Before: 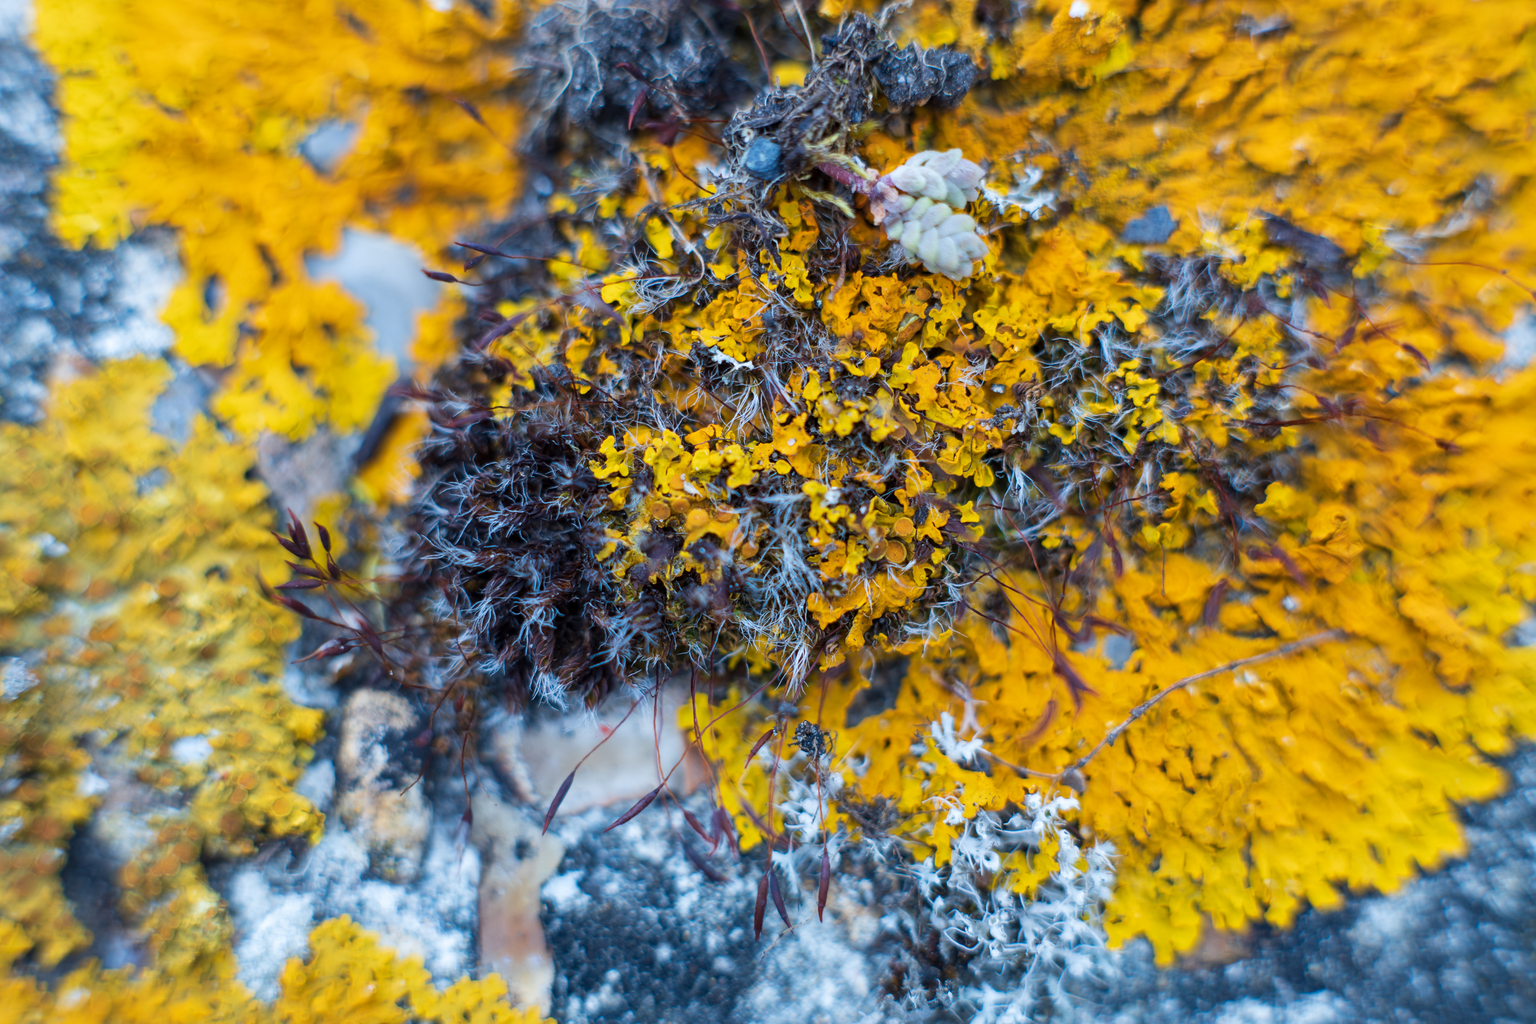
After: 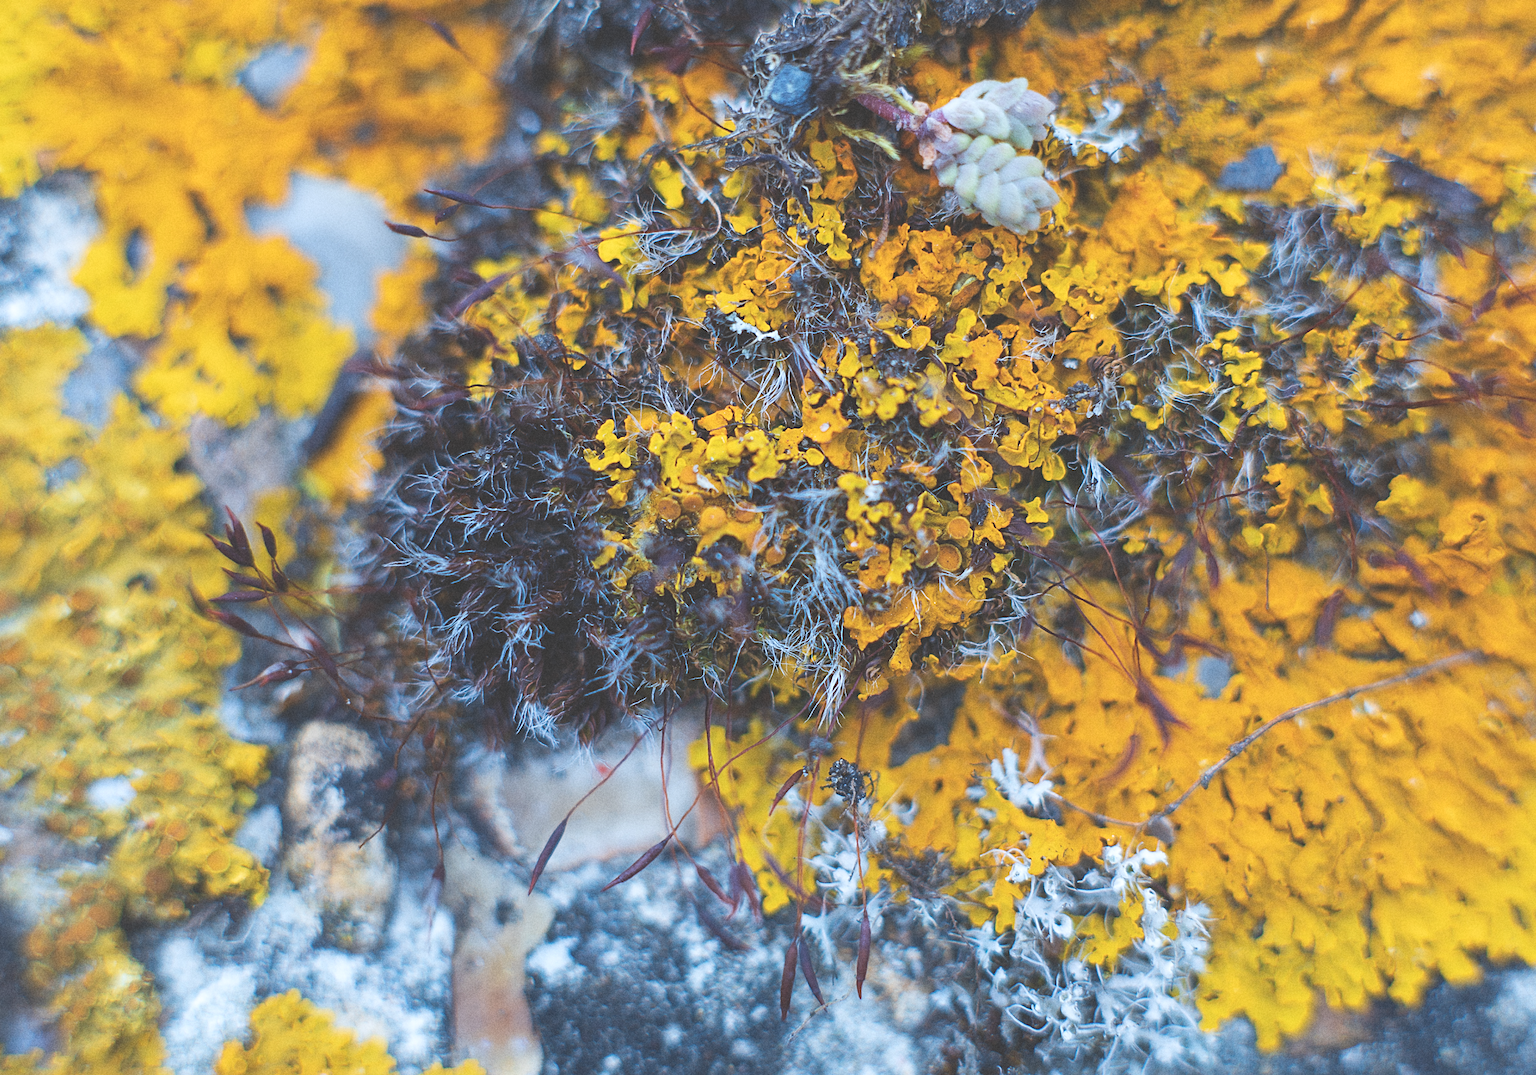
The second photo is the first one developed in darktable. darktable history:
sharpen: on, module defaults
crop: left 6.446%, top 8.188%, right 9.538%, bottom 3.548%
exposure: black level correction -0.041, exposure 0.064 EV, compensate highlight preservation false
grain: on, module defaults
